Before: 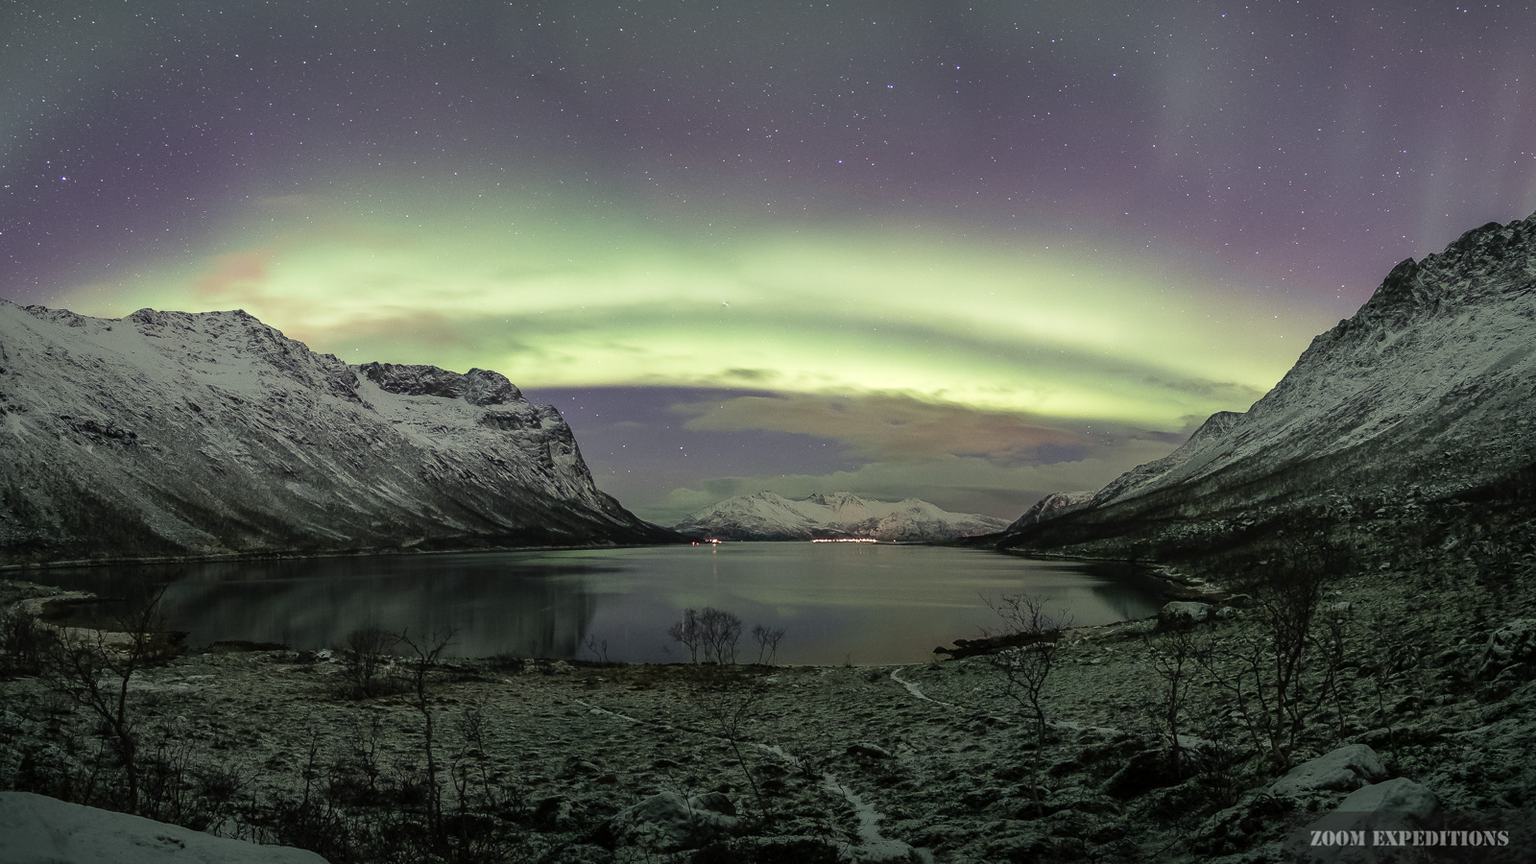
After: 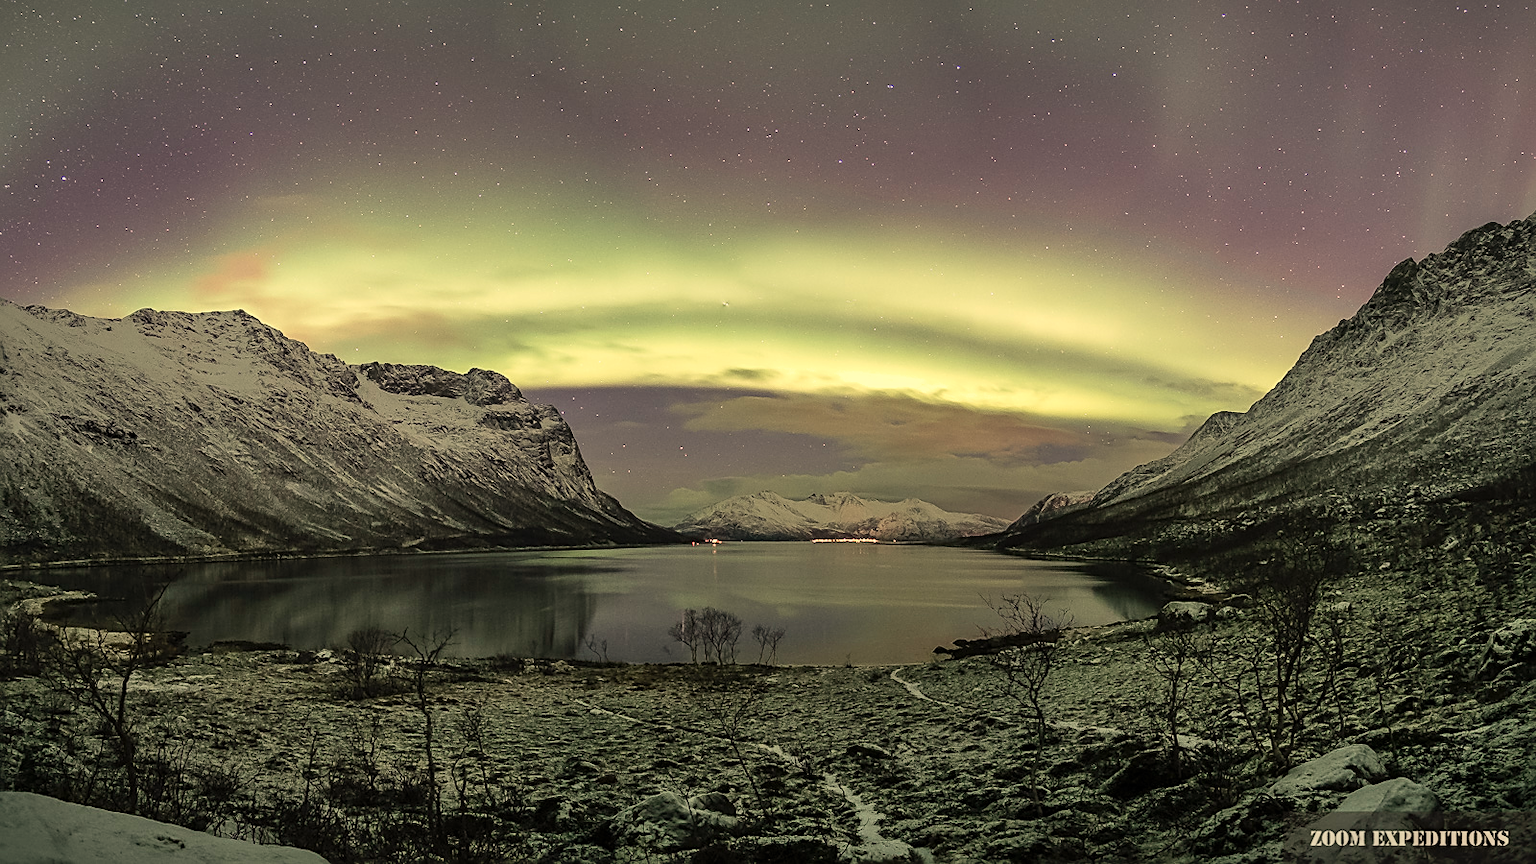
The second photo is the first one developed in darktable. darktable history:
sharpen: on, module defaults
shadows and highlights: low approximation 0.01, soften with gaussian
white balance: red 1.123, blue 0.83
